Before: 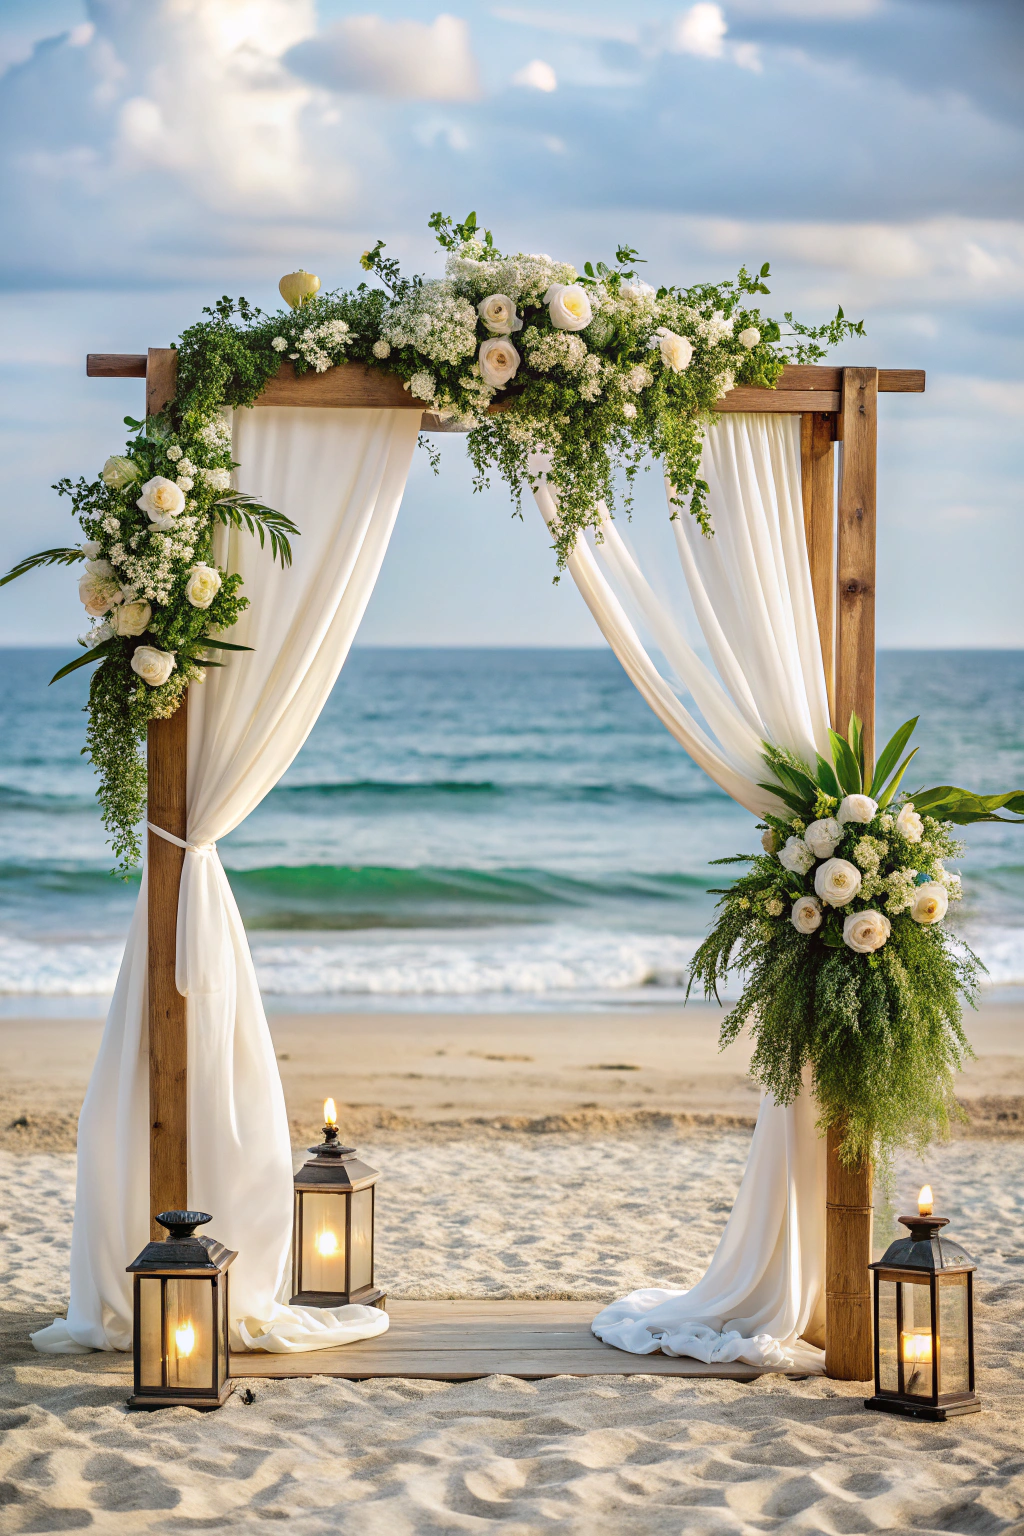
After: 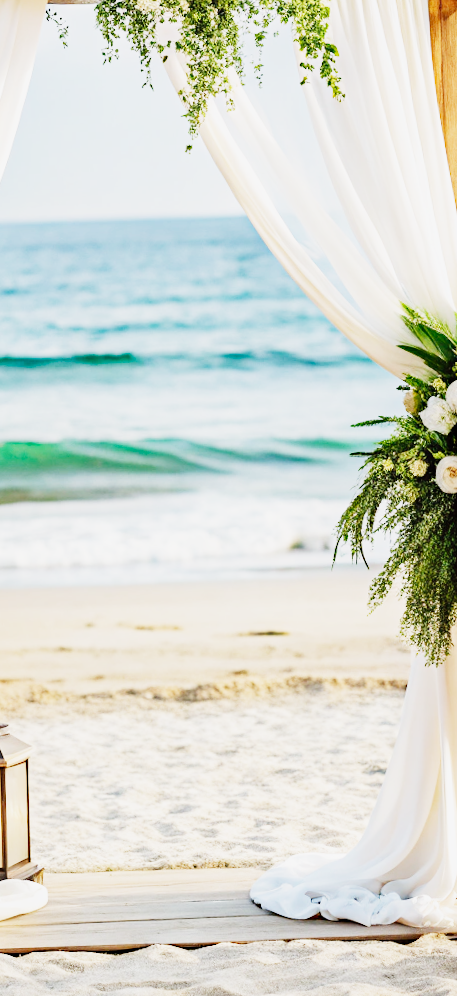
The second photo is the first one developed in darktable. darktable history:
haze removal: compatibility mode true, adaptive false
crop: left 35.432%, top 26.233%, right 20.145%, bottom 3.432%
rotate and perspective: rotation -2°, crop left 0.022, crop right 0.978, crop top 0.049, crop bottom 0.951
exposure: black level correction 0, exposure 1.4 EV, compensate highlight preservation false
sigmoid: contrast 1.7, skew -0.2, preserve hue 0%, red attenuation 0.1, red rotation 0.035, green attenuation 0.1, green rotation -0.017, blue attenuation 0.15, blue rotation -0.052, base primaries Rec2020
